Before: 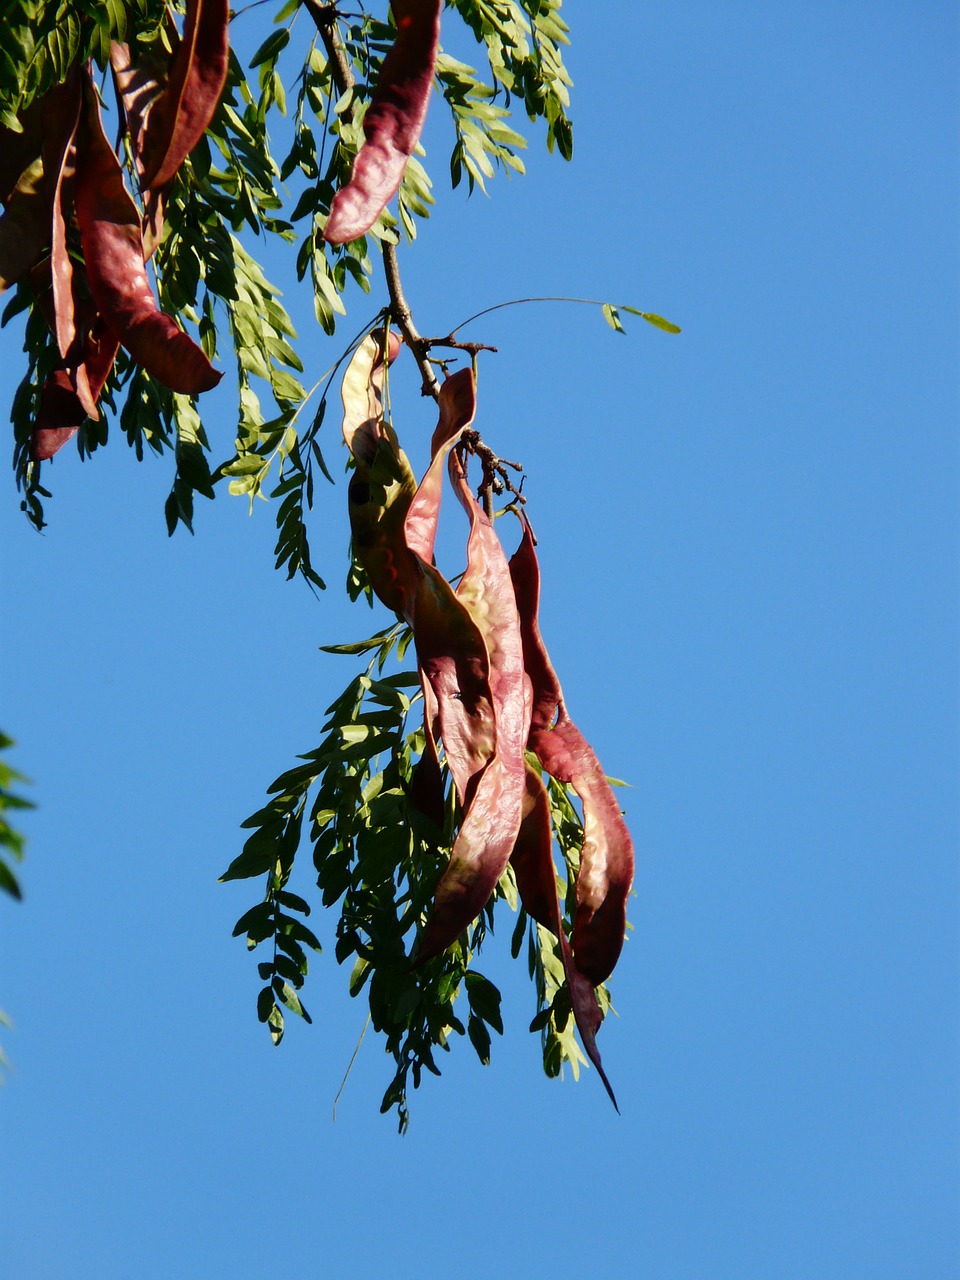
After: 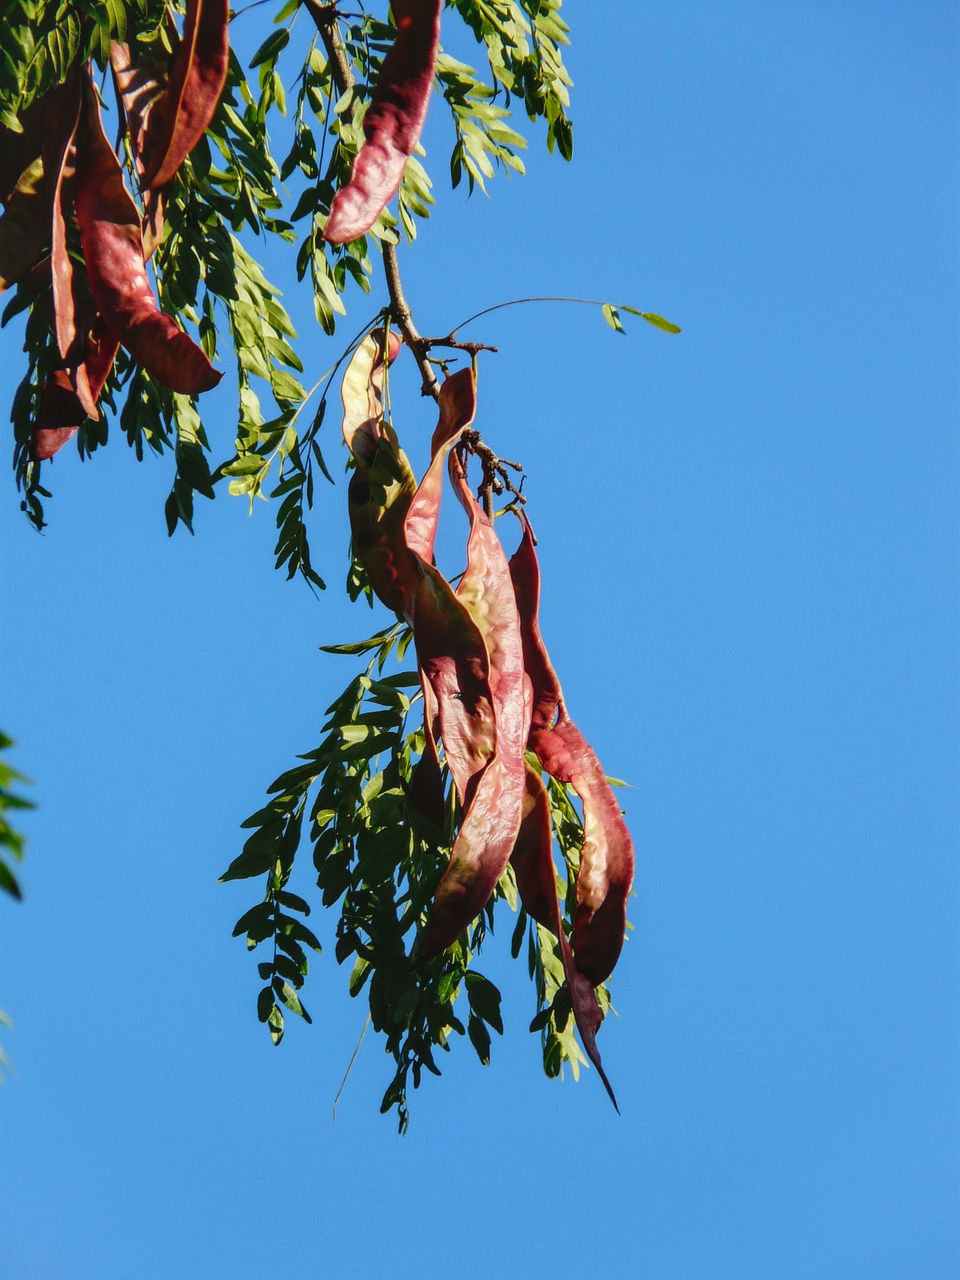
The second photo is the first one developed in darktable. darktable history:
local contrast: detail 130%
contrast brightness saturation: contrast -0.105, brightness 0.045, saturation 0.08
